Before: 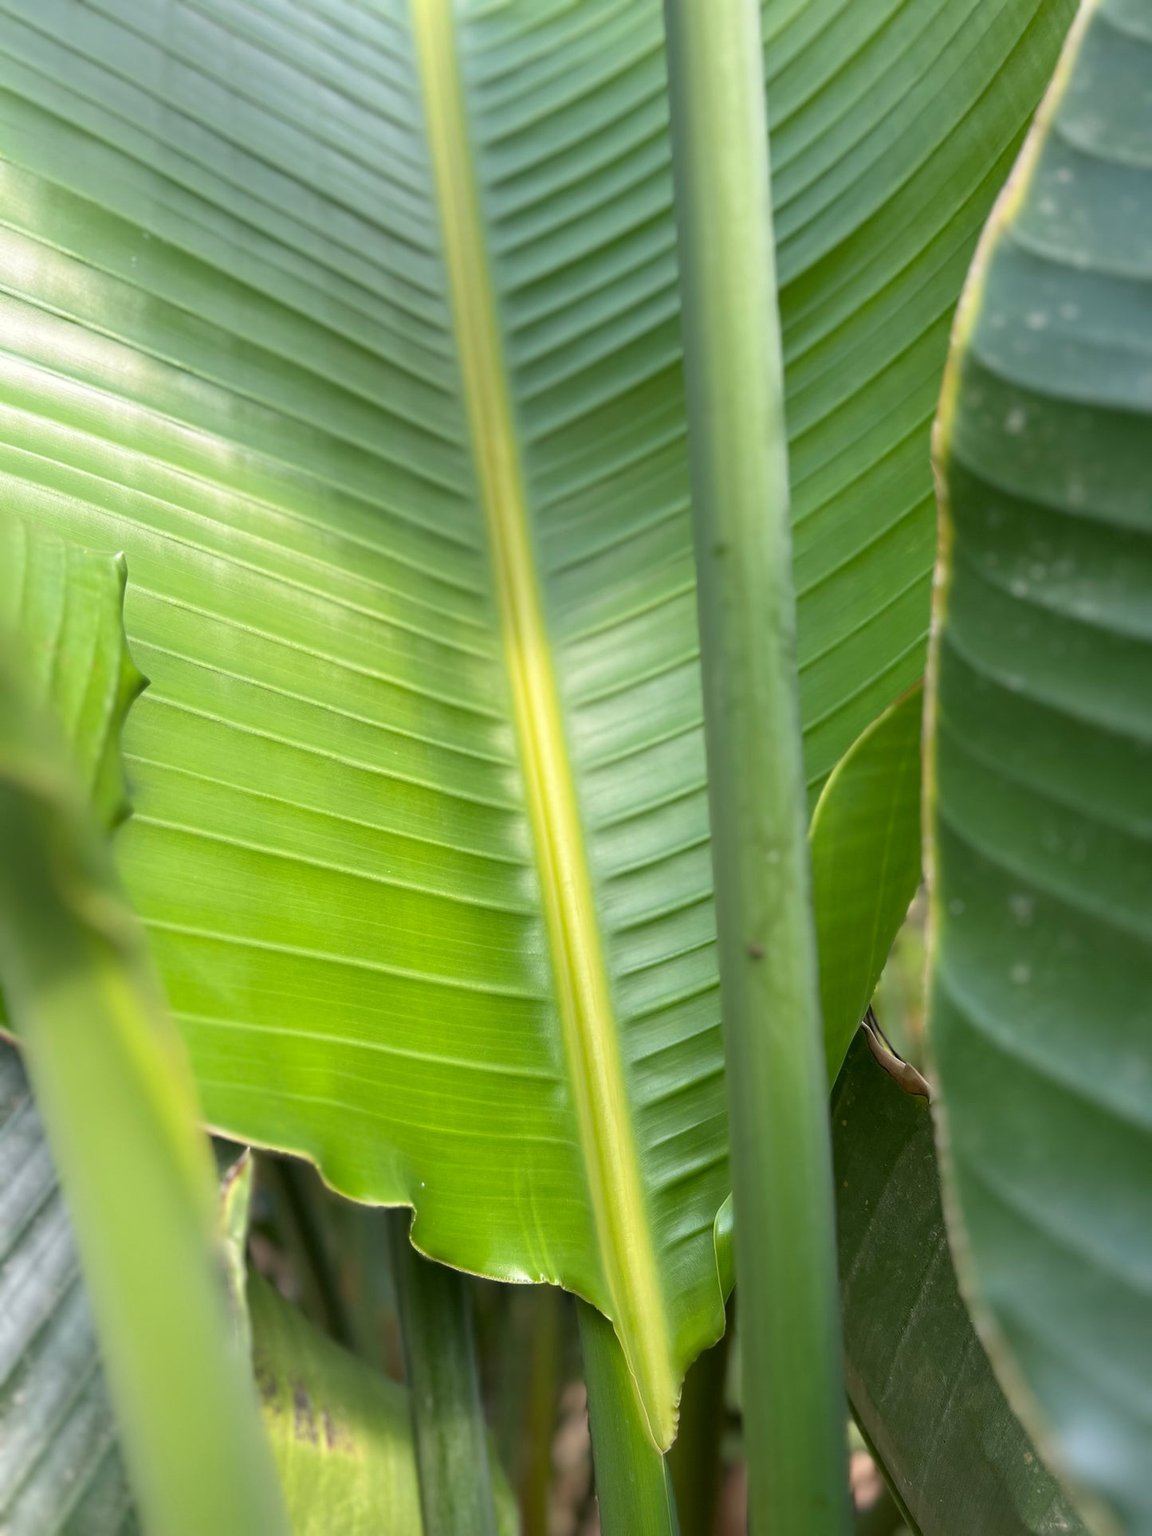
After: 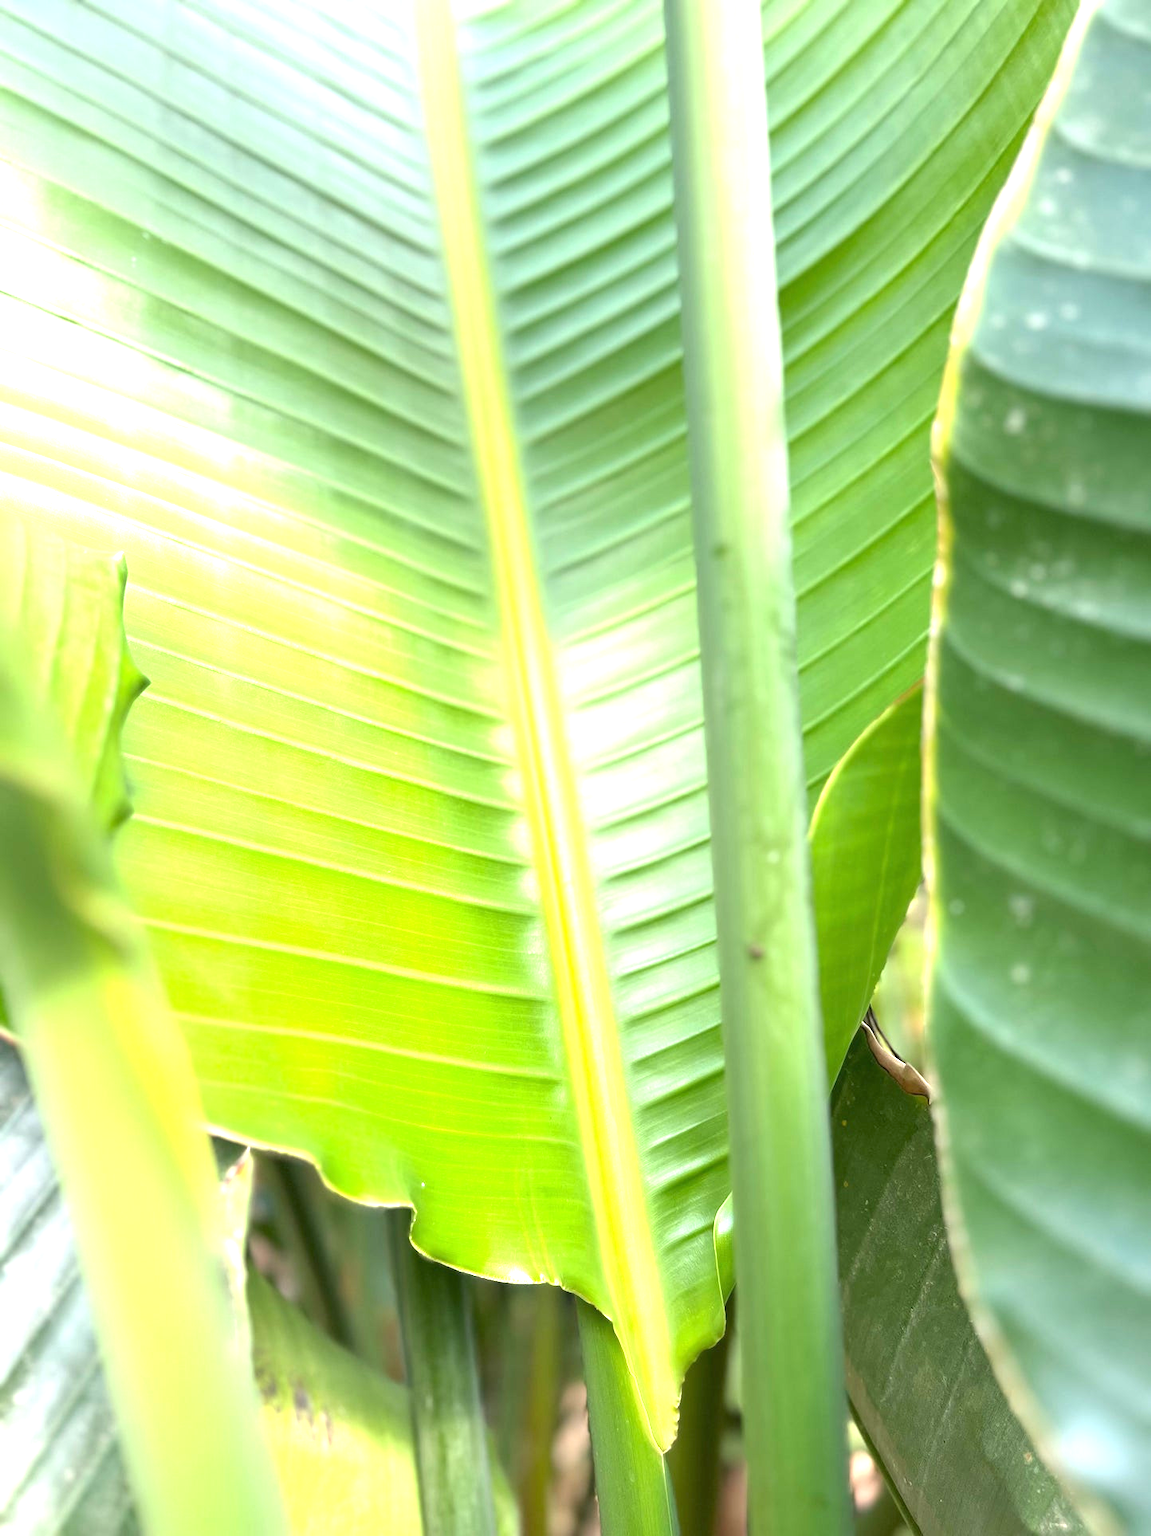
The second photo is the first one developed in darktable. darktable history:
white balance: emerald 1
exposure: black level correction 0, exposure 1.45 EV, compensate exposure bias true, compensate highlight preservation false
